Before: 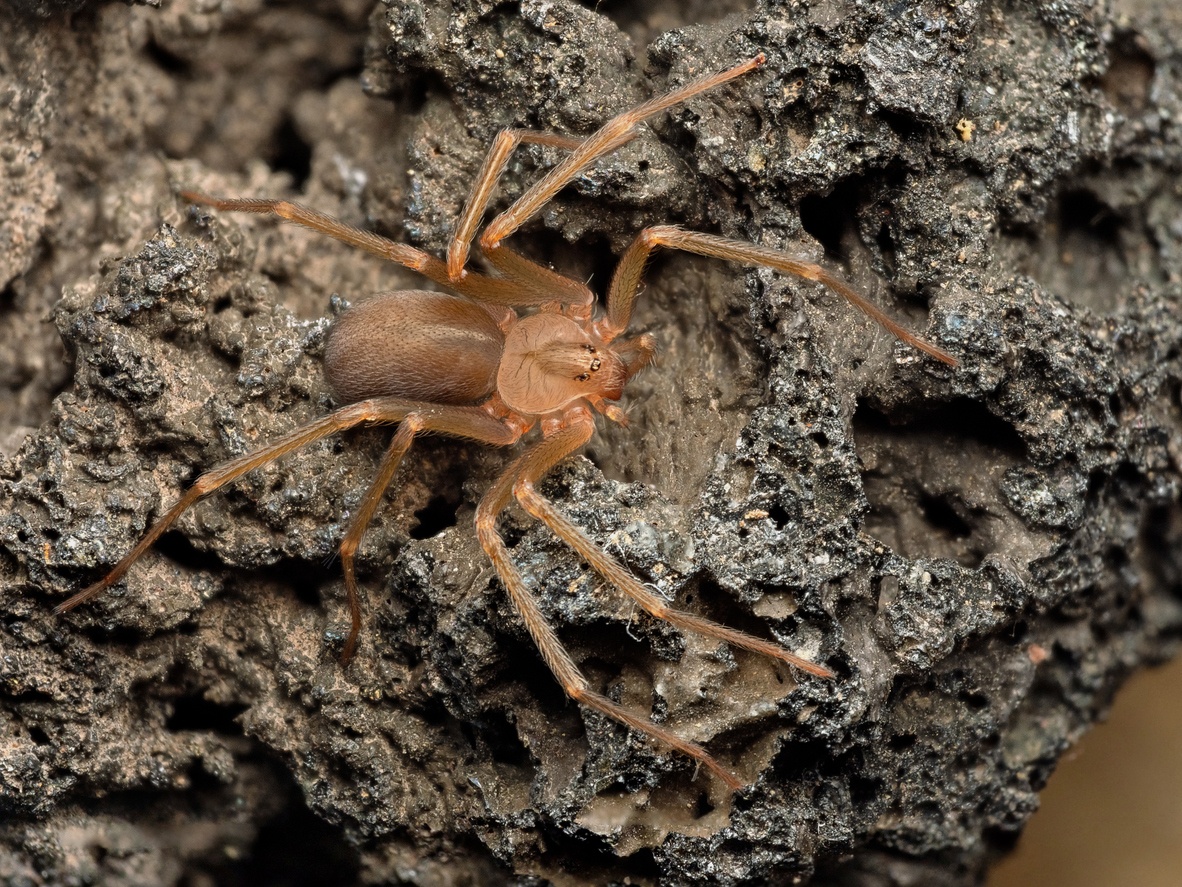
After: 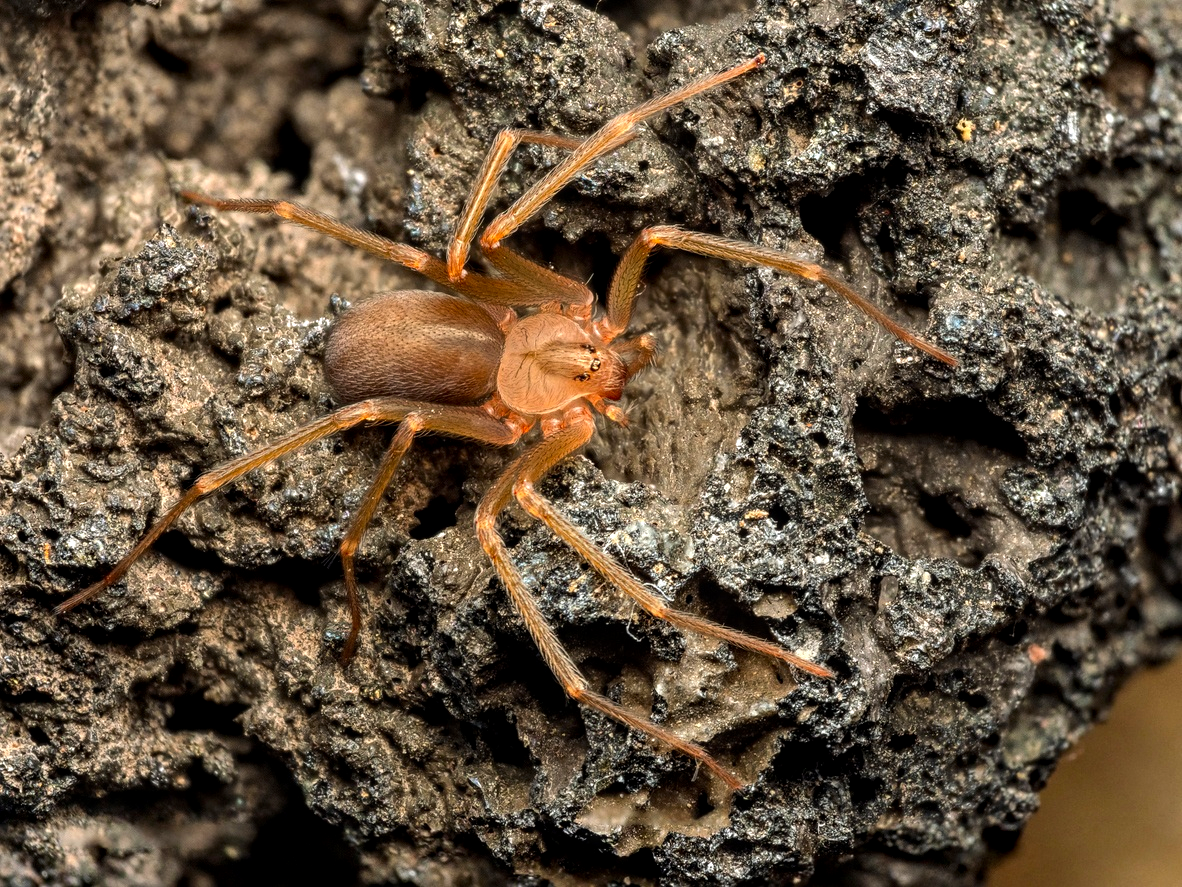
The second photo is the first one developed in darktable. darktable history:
color correction: saturation 1.34
local contrast: on, module defaults
tone equalizer: -8 EV -0.417 EV, -7 EV -0.389 EV, -6 EV -0.333 EV, -5 EV -0.222 EV, -3 EV 0.222 EV, -2 EV 0.333 EV, -1 EV 0.389 EV, +0 EV 0.417 EV, edges refinement/feathering 500, mask exposure compensation -1.25 EV, preserve details no
